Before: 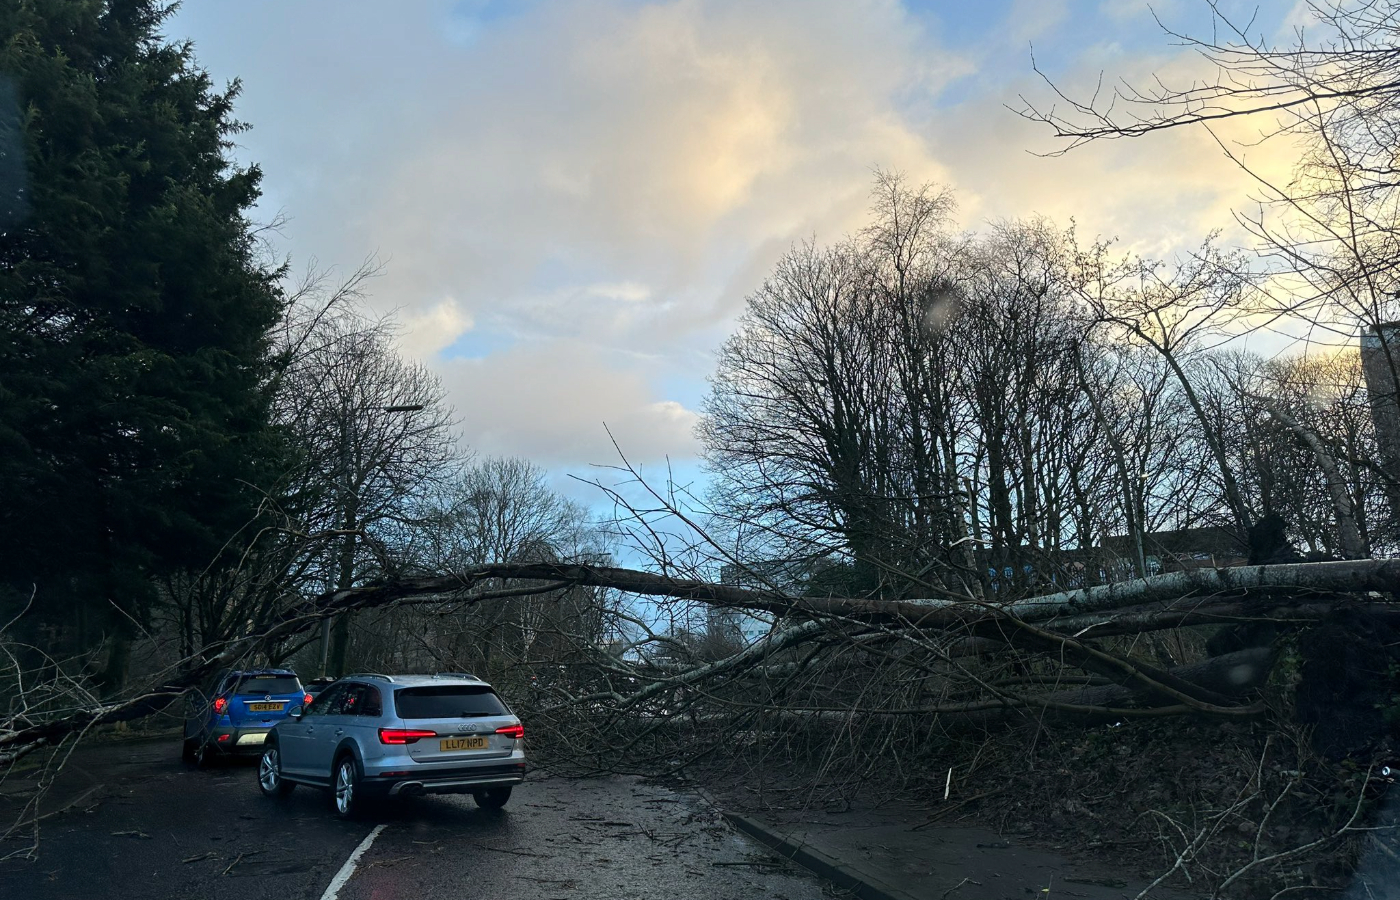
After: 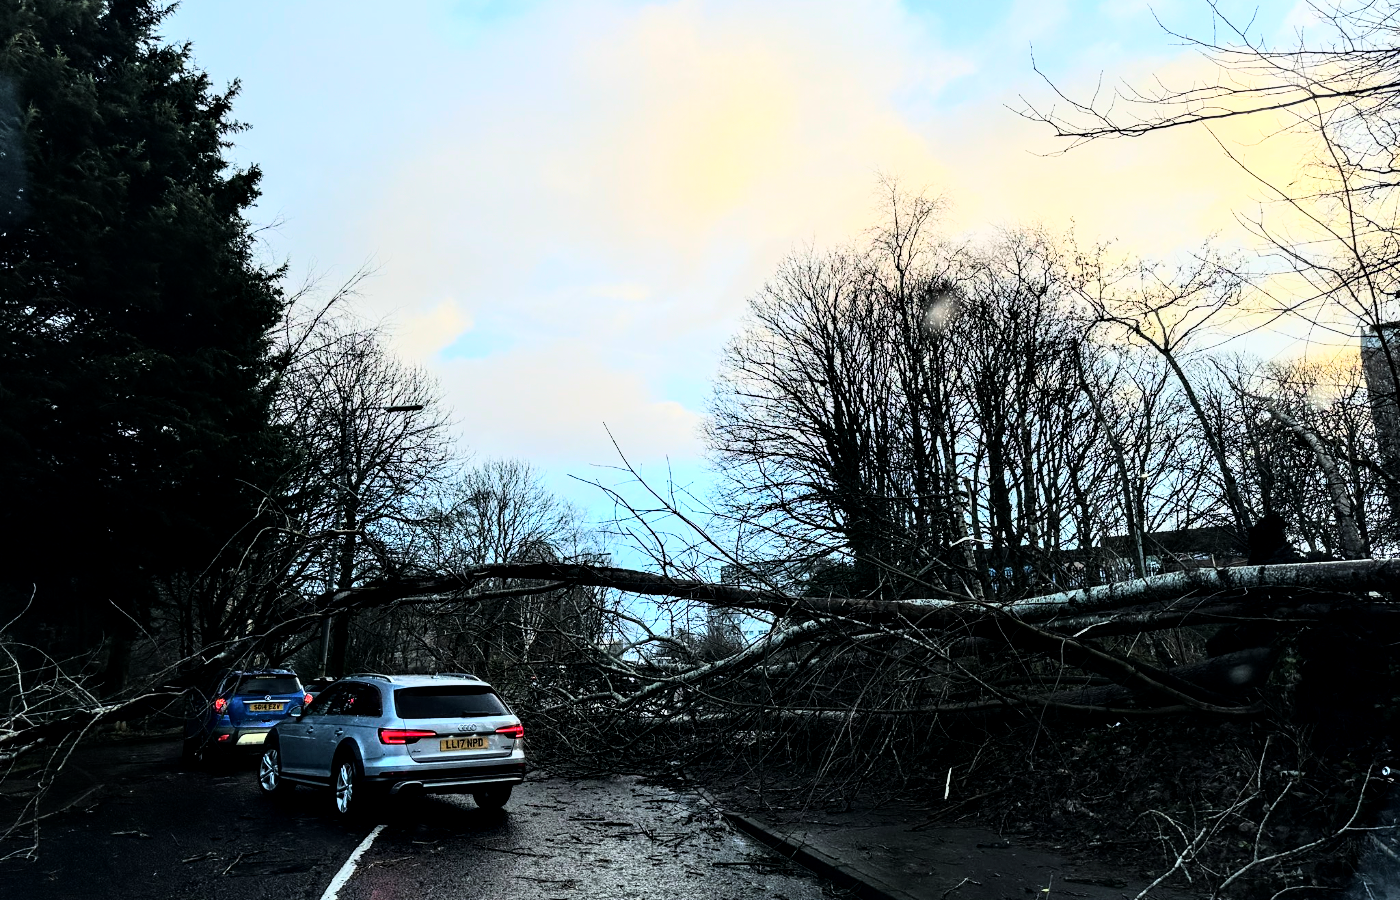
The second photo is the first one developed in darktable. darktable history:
rgb curve: curves: ch0 [(0, 0) (0.21, 0.15) (0.24, 0.21) (0.5, 0.75) (0.75, 0.96) (0.89, 0.99) (1, 1)]; ch1 [(0, 0.02) (0.21, 0.13) (0.25, 0.2) (0.5, 0.67) (0.75, 0.9) (0.89, 0.97) (1, 1)]; ch2 [(0, 0.02) (0.21, 0.13) (0.25, 0.2) (0.5, 0.67) (0.75, 0.9) (0.89, 0.97) (1, 1)], compensate middle gray true
local contrast: highlights 25%, shadows 75%, midtone range 0.75
